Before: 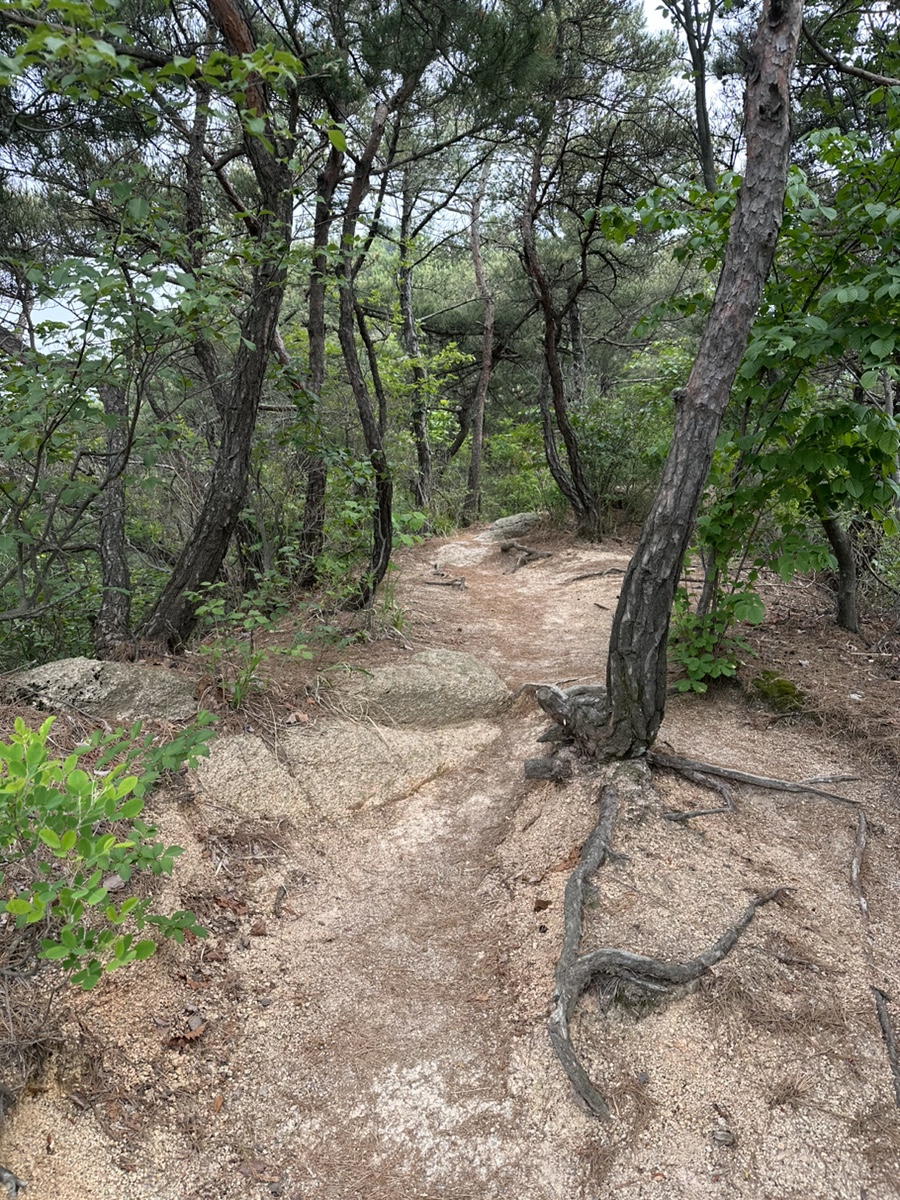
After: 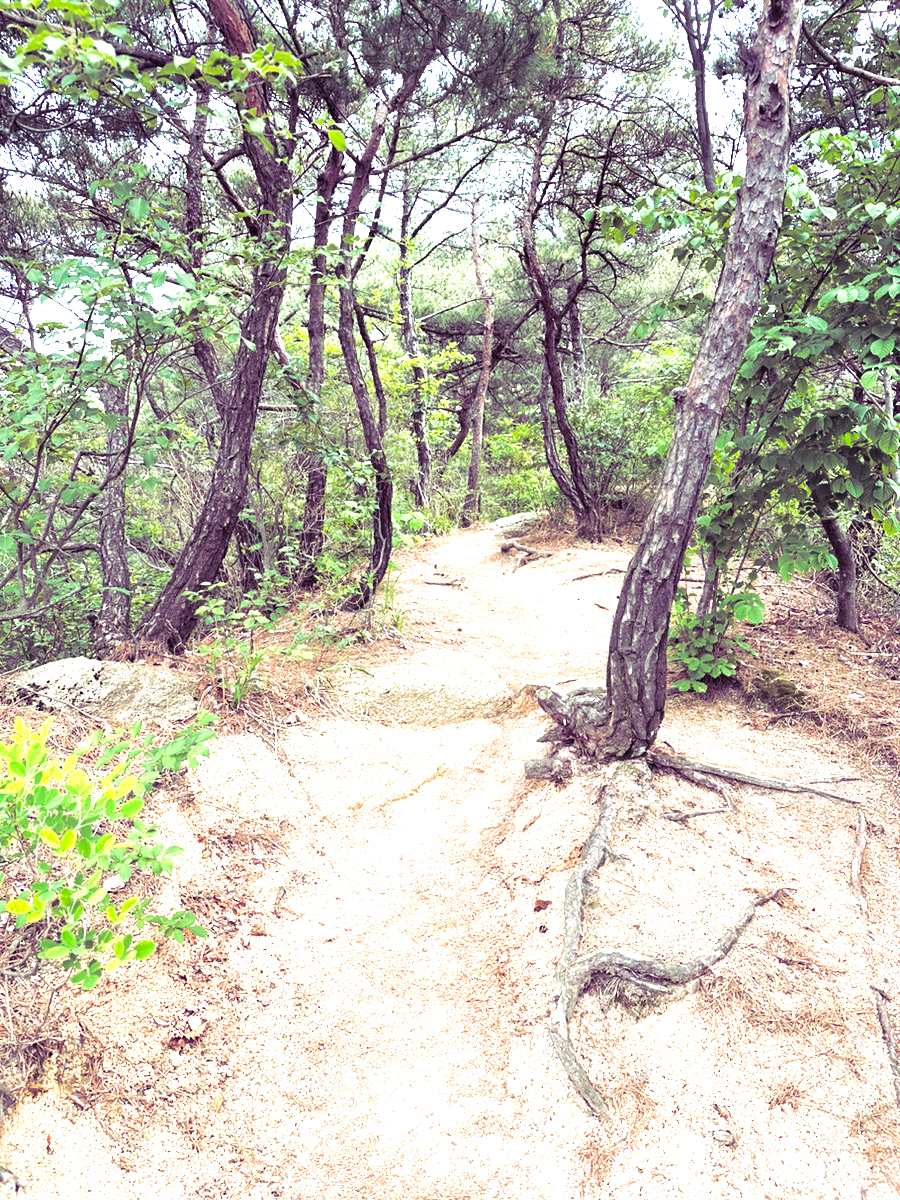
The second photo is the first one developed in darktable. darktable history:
exposure: black level correction 0, exposure 2 EV, compensate highlight preservation false
split-toning: shadows › hue 277.2°, shadows › saturation 0.74
velvia: on, module defaults
